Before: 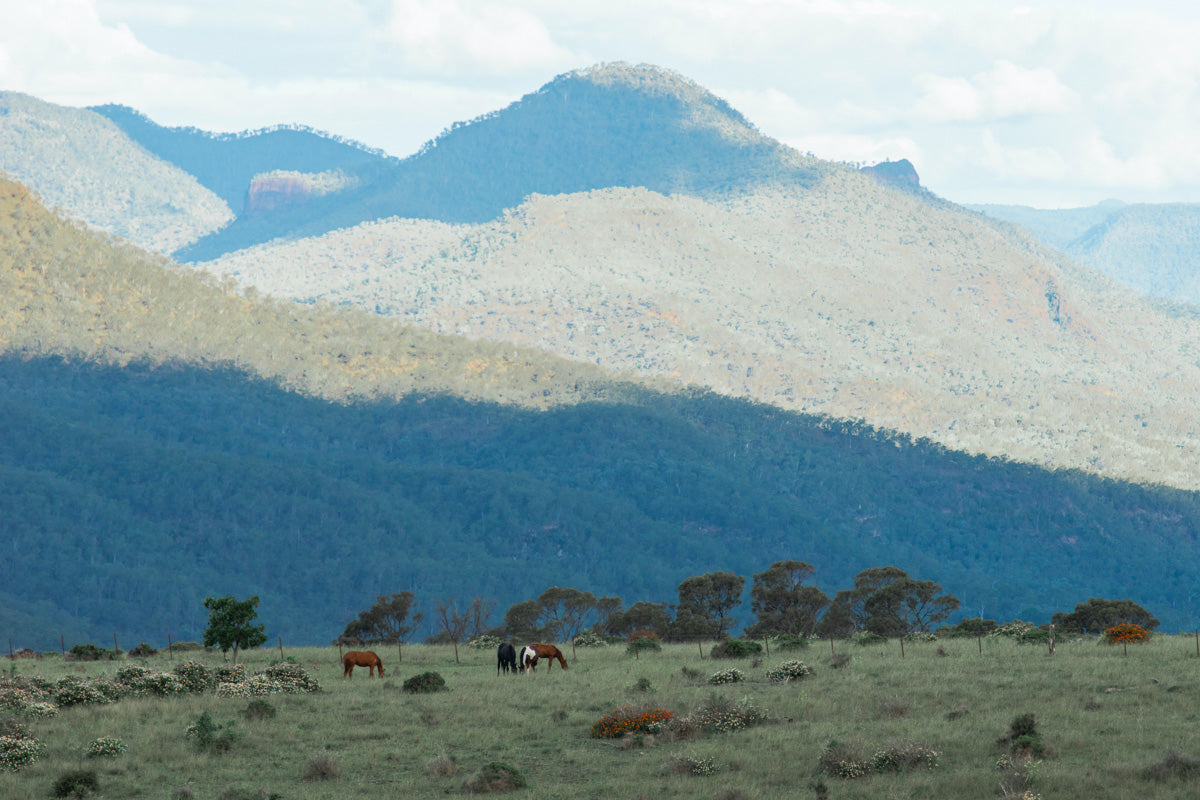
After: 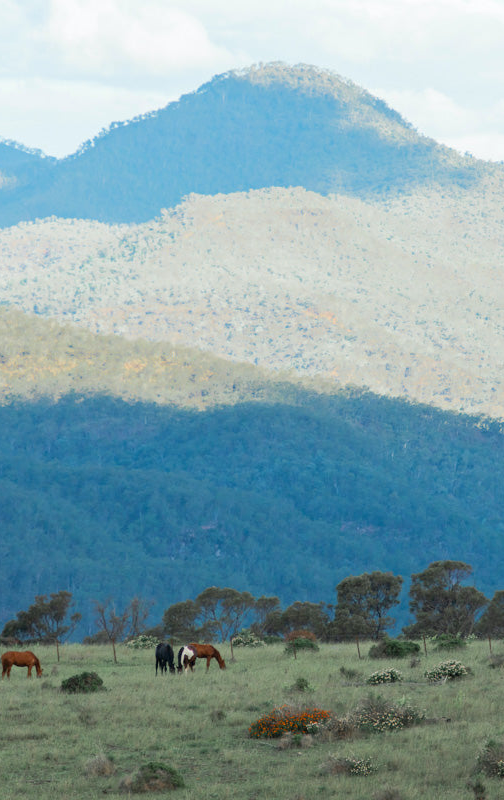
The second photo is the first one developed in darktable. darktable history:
crop: left 28.577%, right 29.221%
color balance rgb: perceptual saturation grading › global saturation 0.794%, perceptual brilliance grading › mid-tones 10.567%, perceptual brilliance grading › shadows 15.098%
base curve: preserve colors none
